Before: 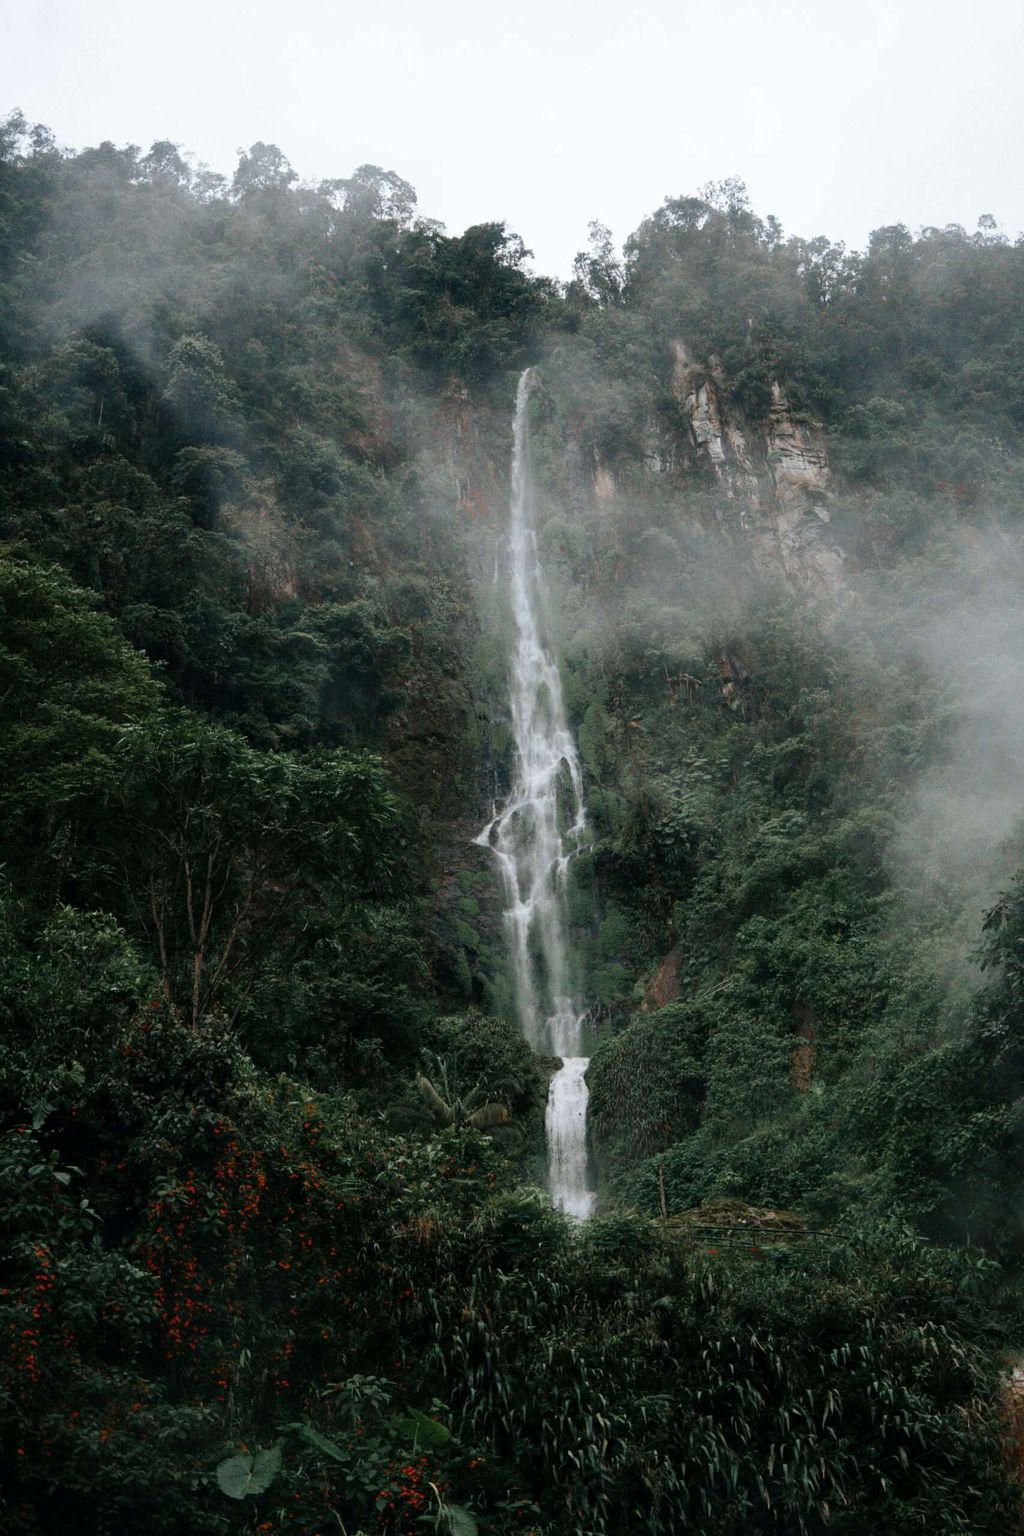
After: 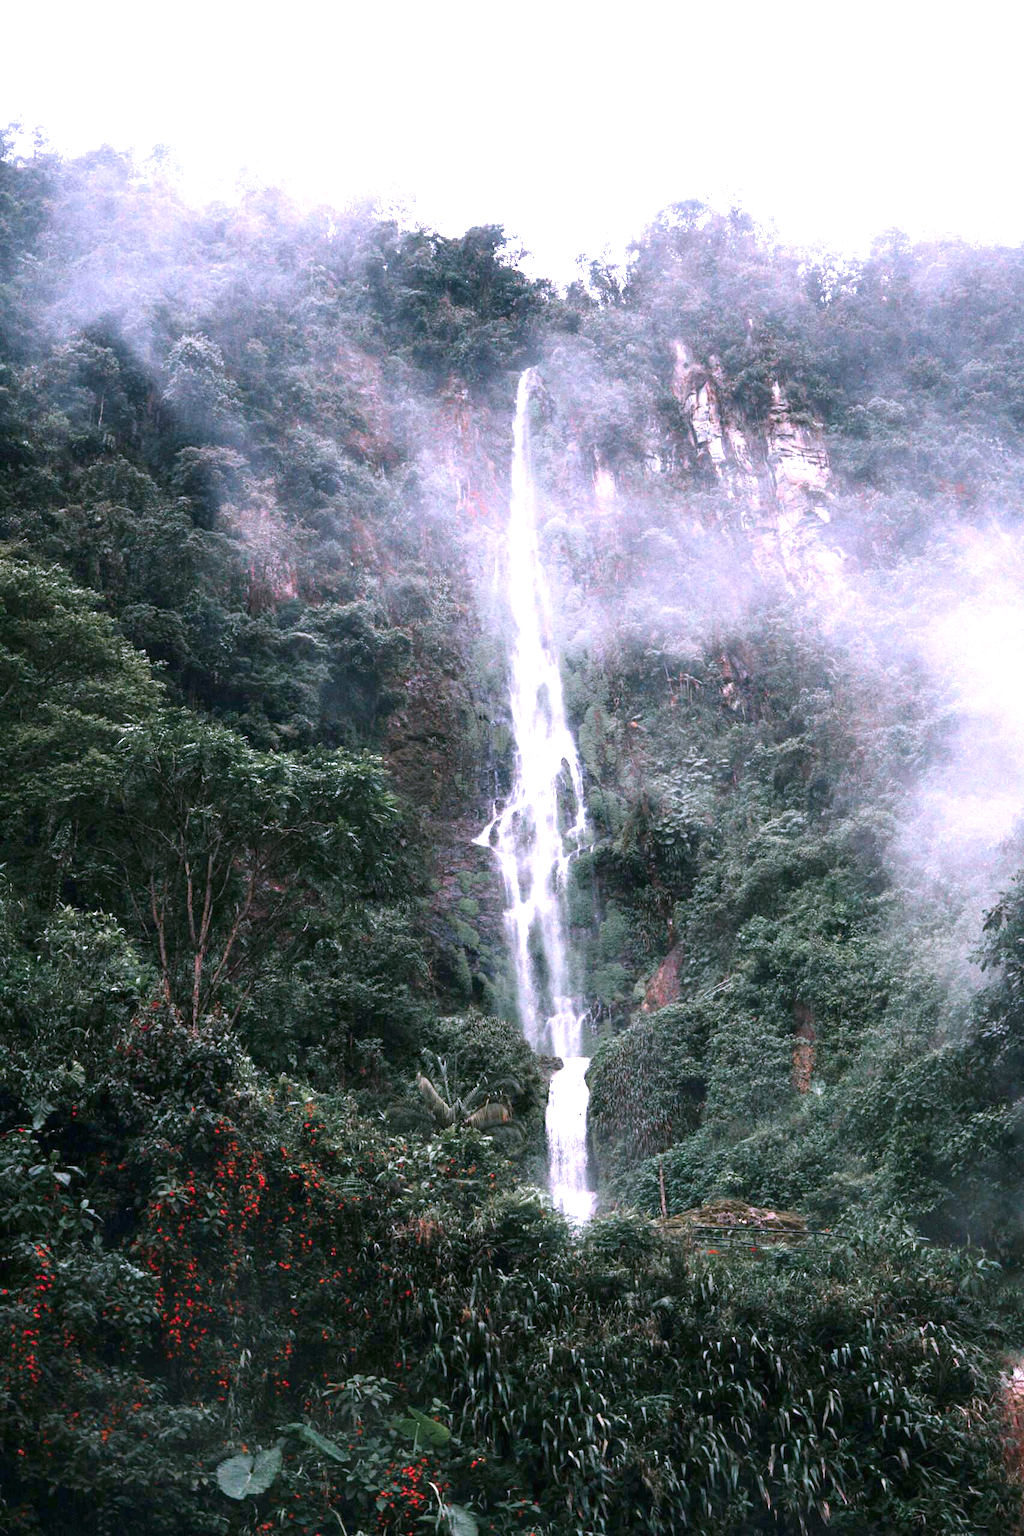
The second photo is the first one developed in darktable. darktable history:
exposure: black level correction 0, exposure 1.675 EV, compensate exposure bias true, compensate highlight preservation false
color correction: highlights a* 15.03, highlights b* -25.07
